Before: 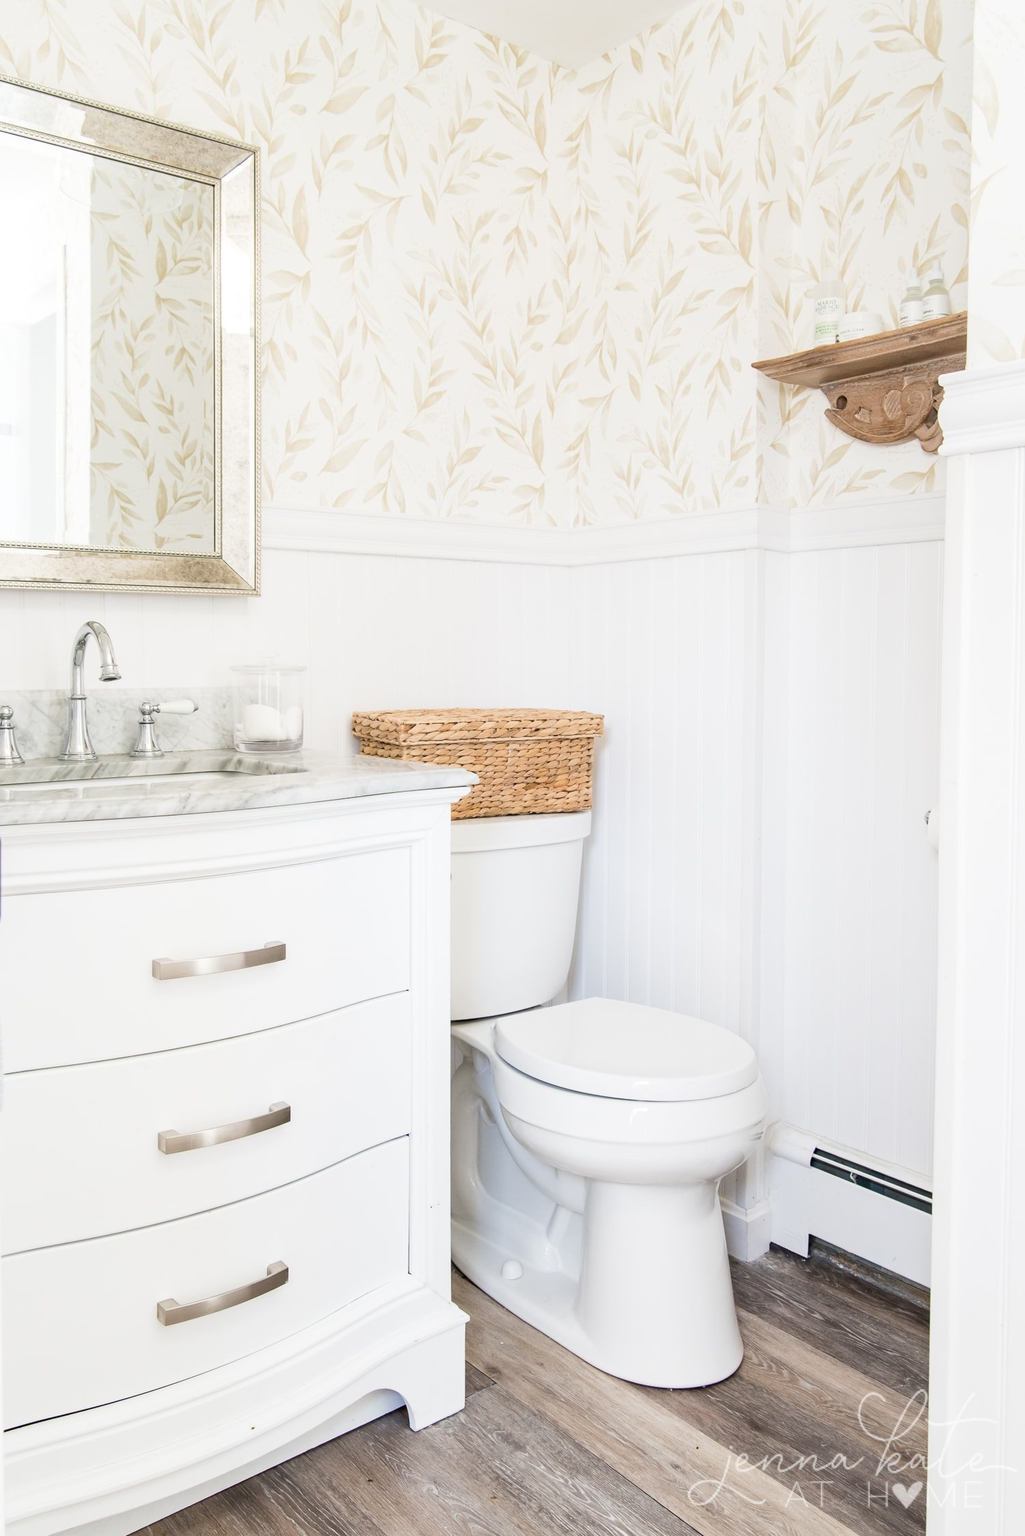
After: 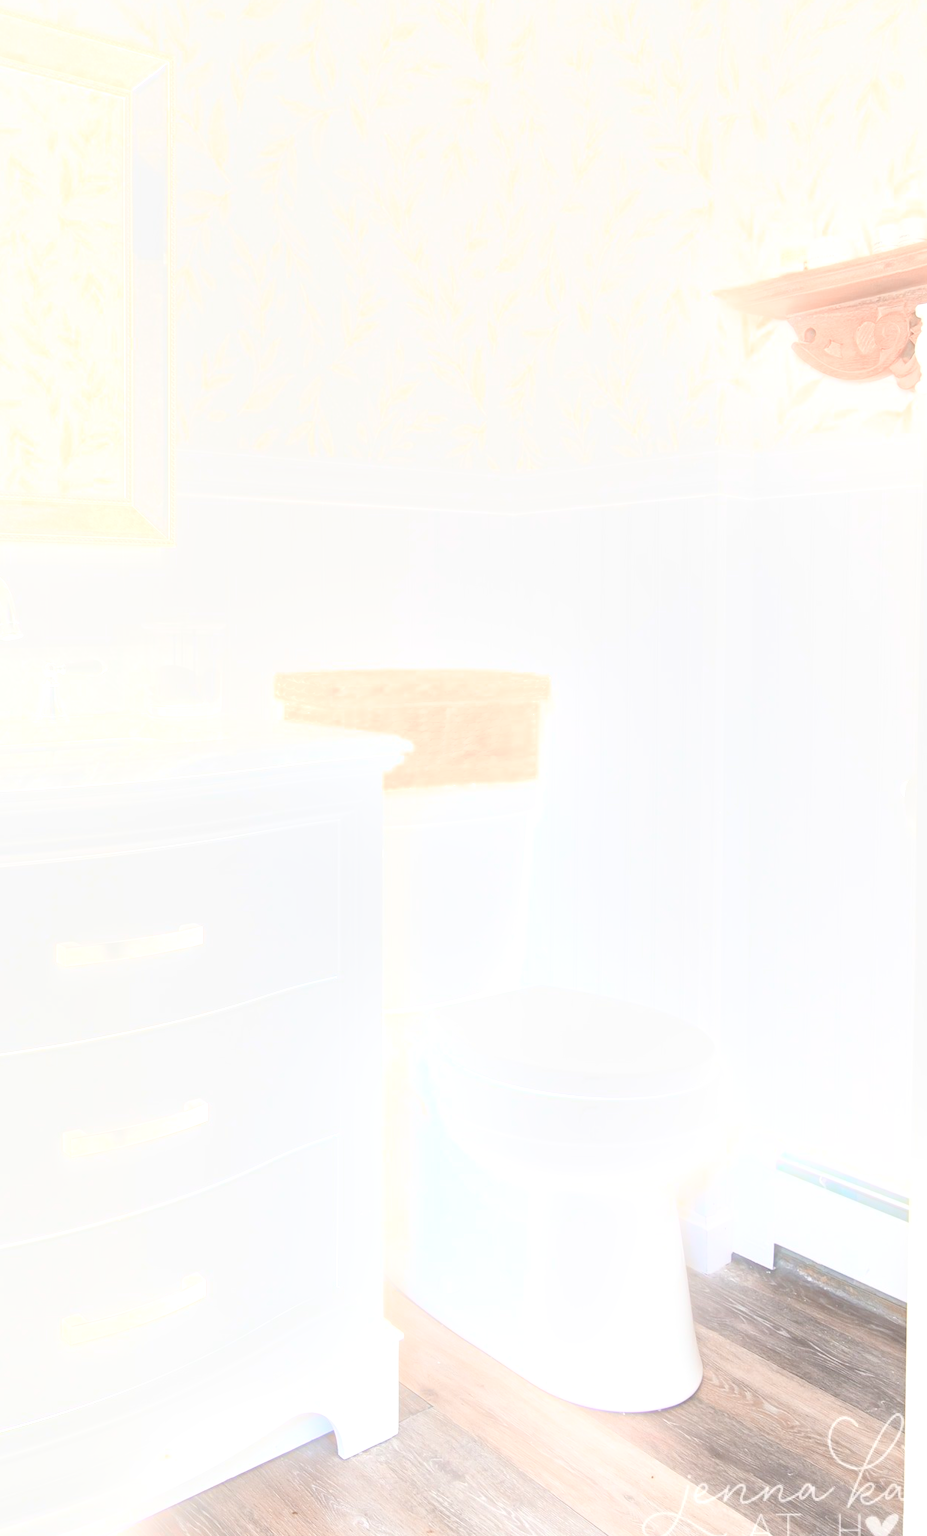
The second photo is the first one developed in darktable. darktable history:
crop: left 9.807%, top 6.259%, right 7.334%, bottom 2.177%
bloom: threshold 82.5%, strength 16.25%
color zones: curves: ch2 [(0, 0.488) (0.143, 0.417) (0.286, 0.212) (0.429, 0.179) (0.571, 0.154) (0.714, 0.415) (0.857, 0.495) (1, 0.488)]
exposure: black level correction 0.001, exposure 0.5 EV, compensate exposure bias true, compensate highlight preservation false
